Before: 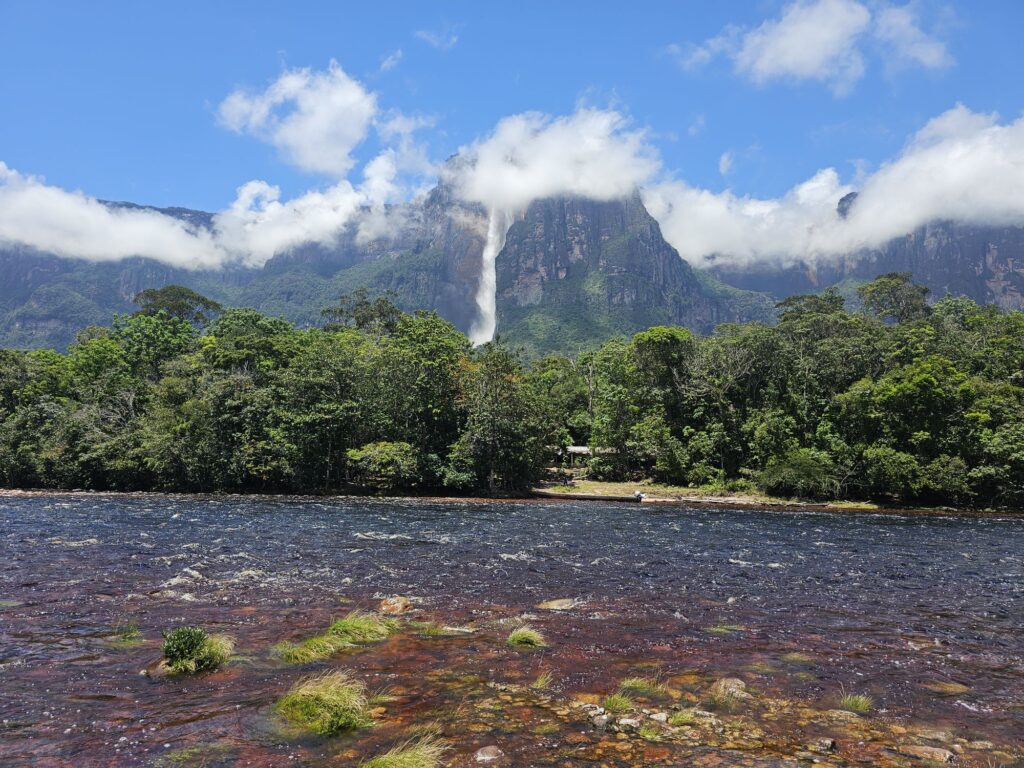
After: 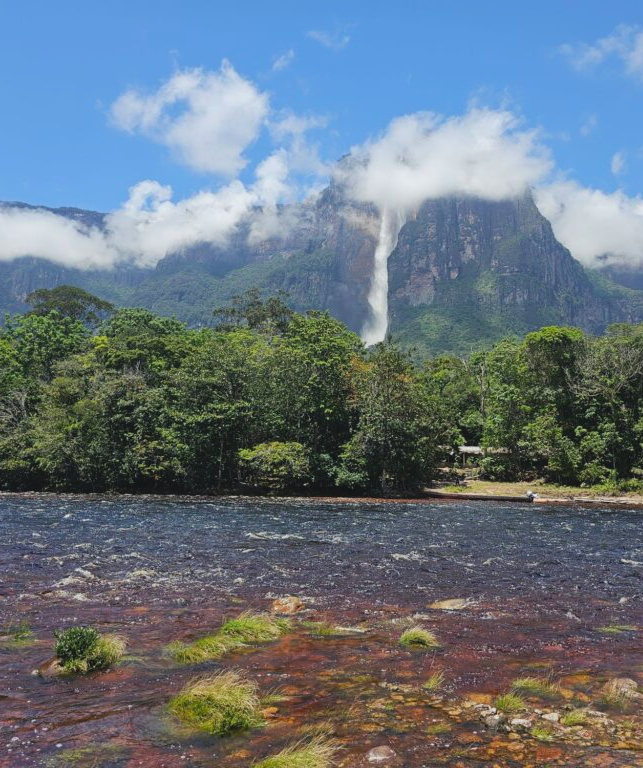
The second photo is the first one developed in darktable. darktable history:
crop: left 10.644%, right 26.528%
contrast brightness saturation: contrast -0.1, saturation -0.1
